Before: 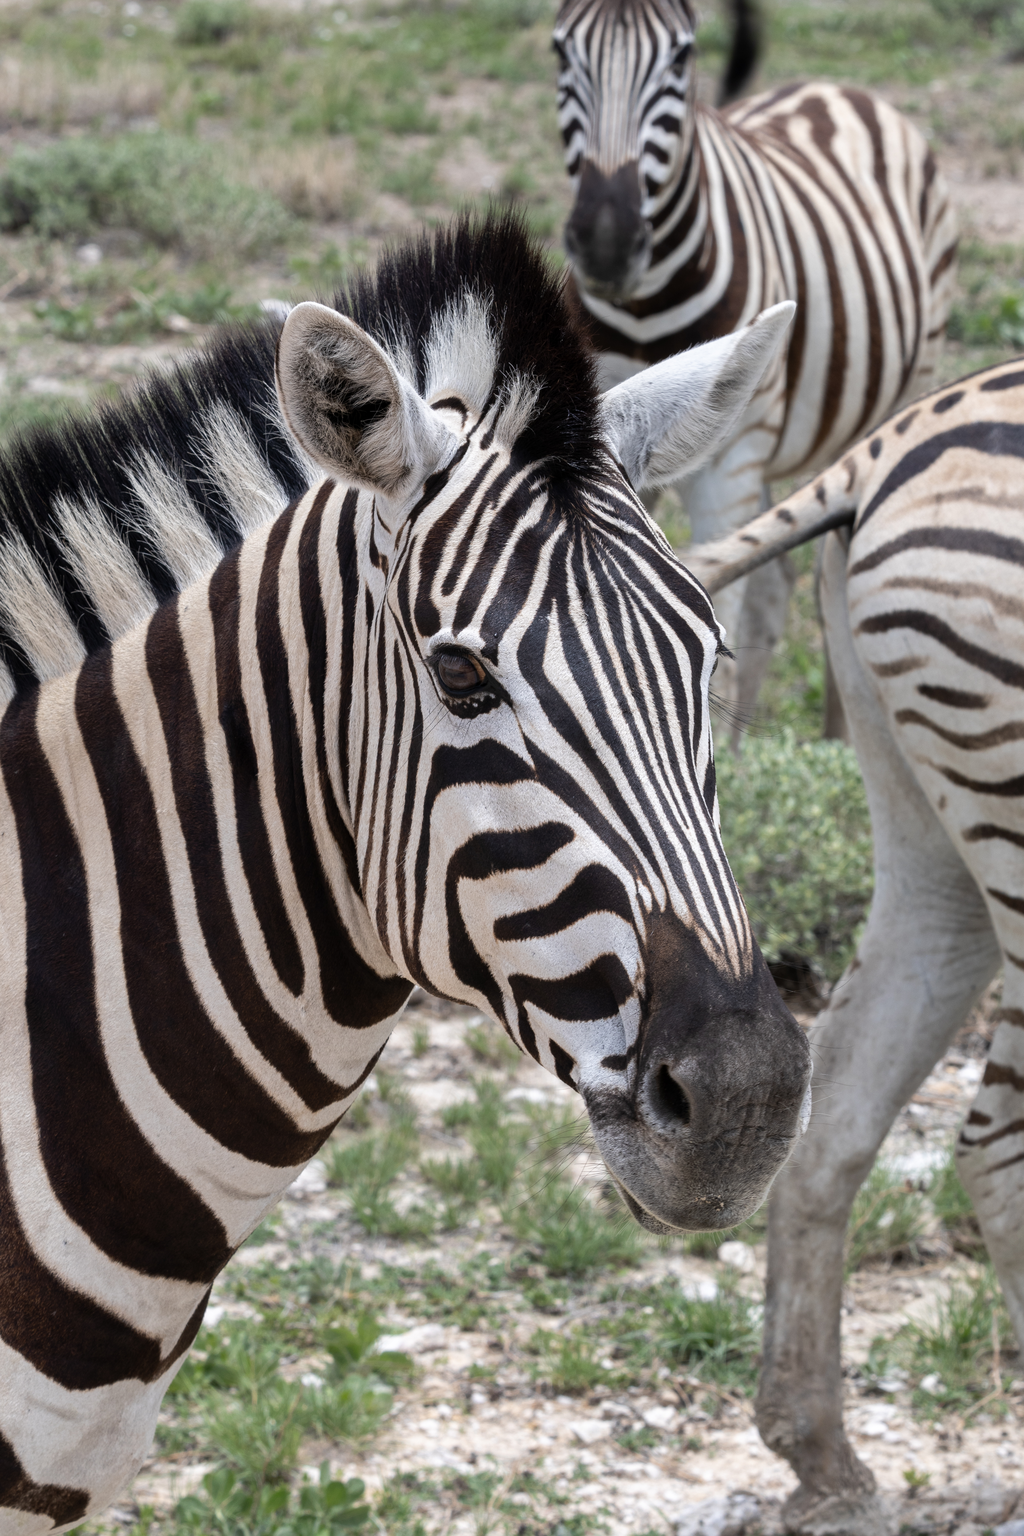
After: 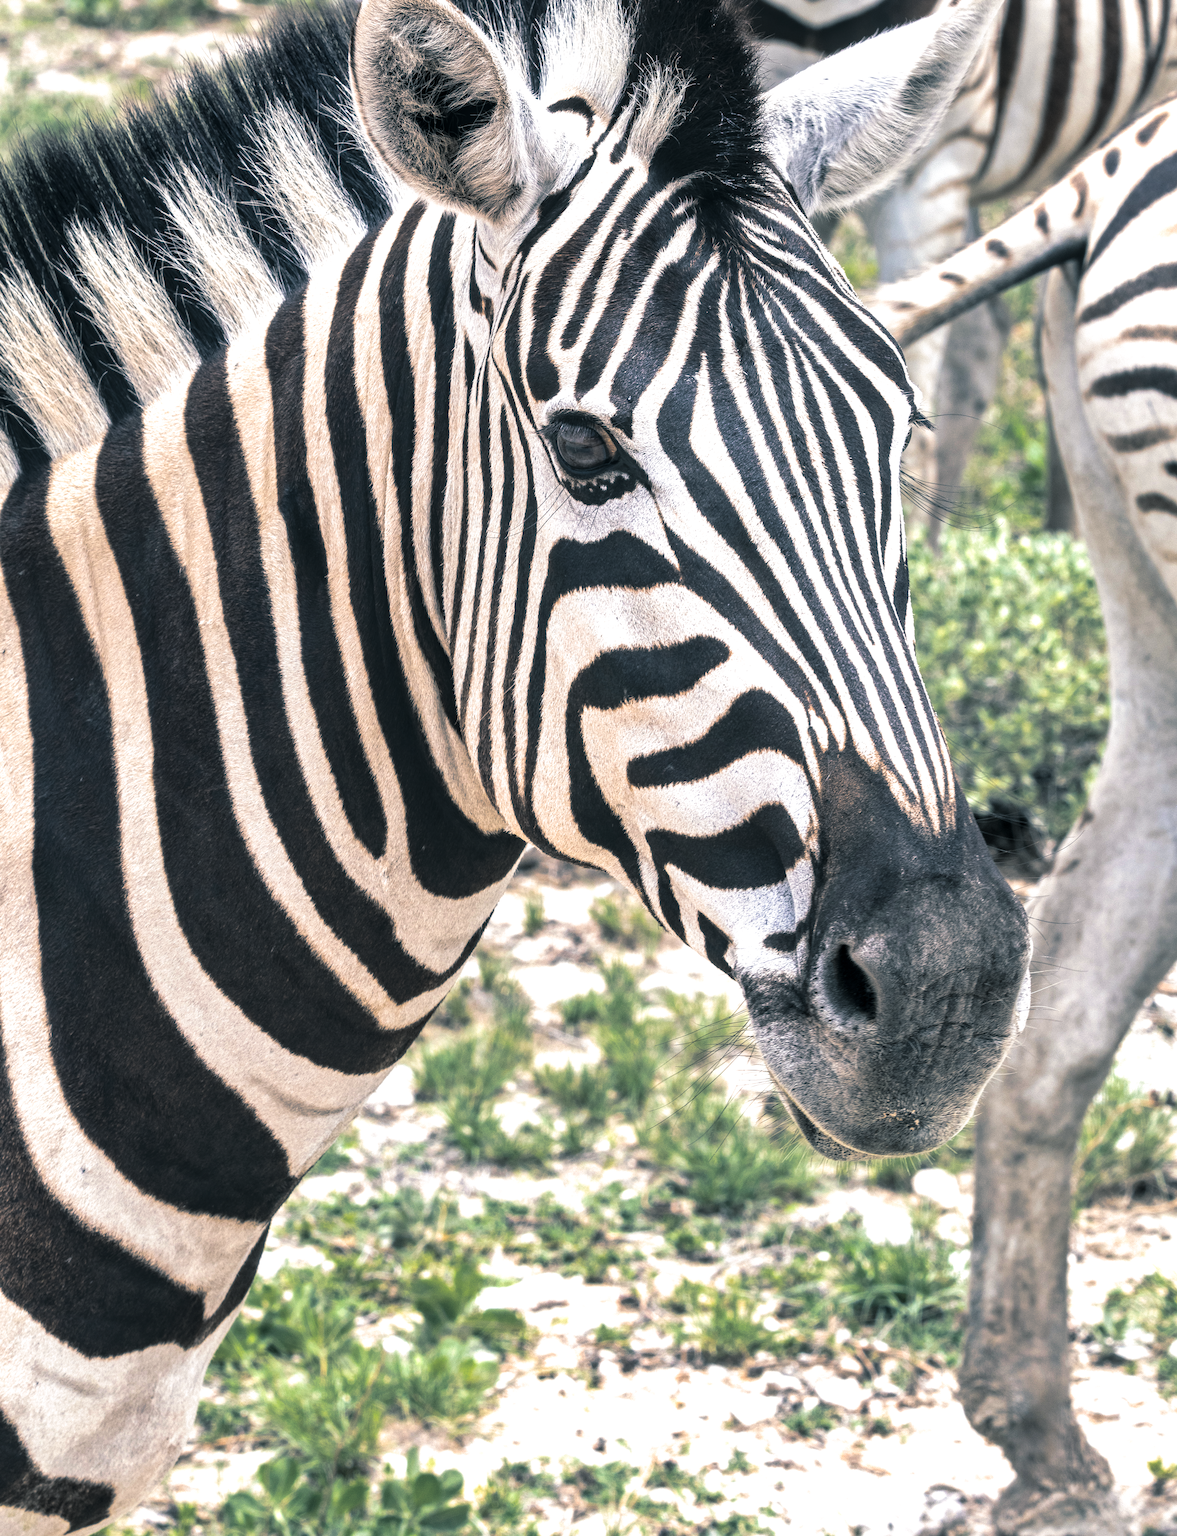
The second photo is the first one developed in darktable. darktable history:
color balance rgb: linear chroma grading › global chroma 10%, perceptual saturation grading › global saturation 40%, perceptual brilliance grading › global brilliance 30%, global vibrance 20%
crop: top 20.916%, right 9.437%, bottom 0.316%
white balance: emerald 1
color correction: highlights a* 2.75, highlights b* 5, shadows a* -2.04, shadows b* -4.84, saturation 0.8
split-toning: shadows › hue 205.2°, shadows › saturation 0.29, highlights › hue 50.4°, highlights › saturation 0.38, balance -49.9
local contrast: on, module defaults
shadows and highlights: shadows 37.27, highlights -28.18, soften with gaussian
